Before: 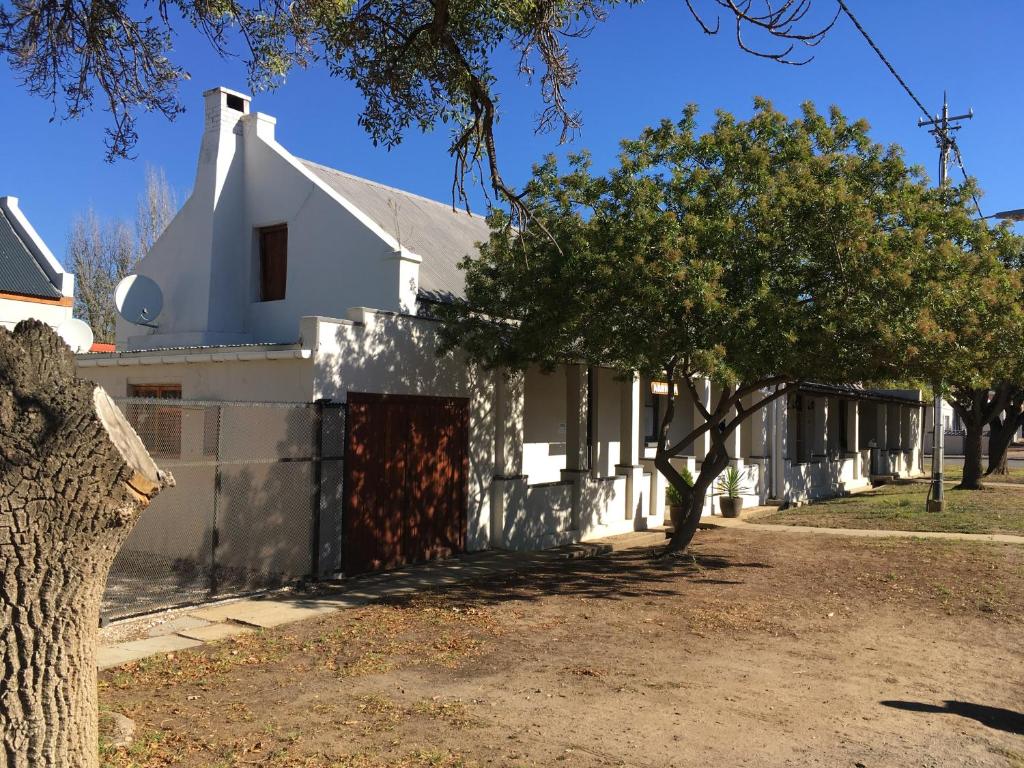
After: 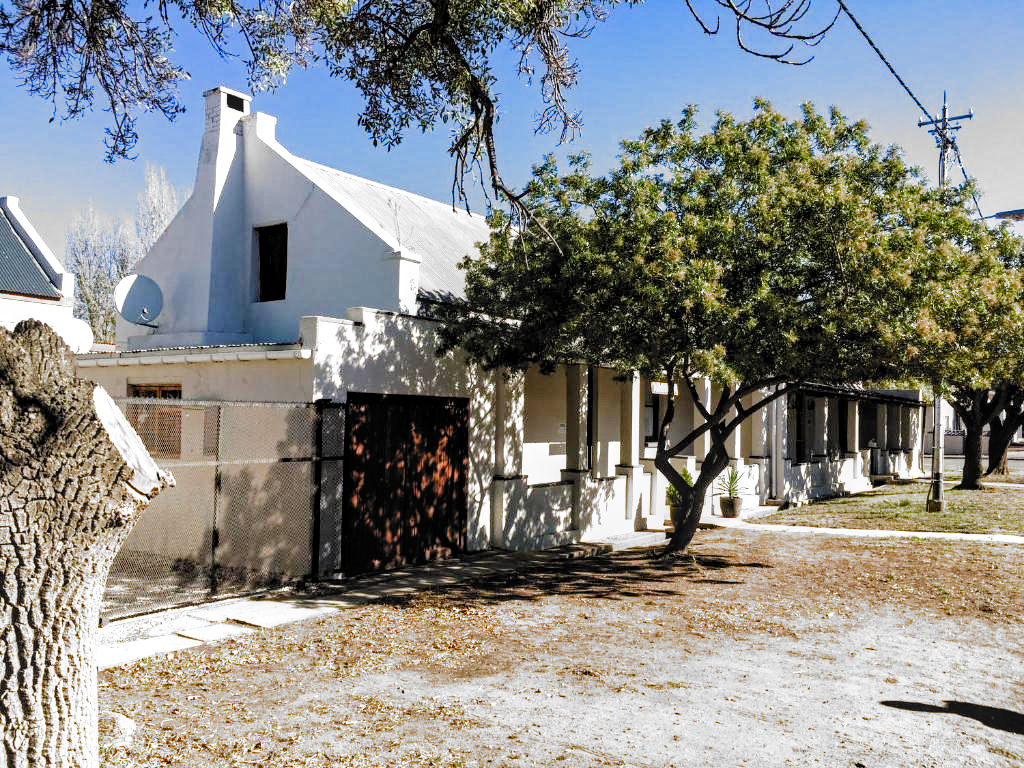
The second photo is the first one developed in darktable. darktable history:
local contrast: on, module defaults
haze removal: compatibility mode true, adaptive false
filmic rgb: black relative exposure -5.14 EV, white relative exposure 3.18 EV, hardness 3.43, contrast 1.196, highlights saturation mix -31.38%, preserve chrominance no, color science v3 (2019), use custom middle-gray values true
exposure: black level correction 0, exposure 1.199 EV, compensate highlight preservation false
